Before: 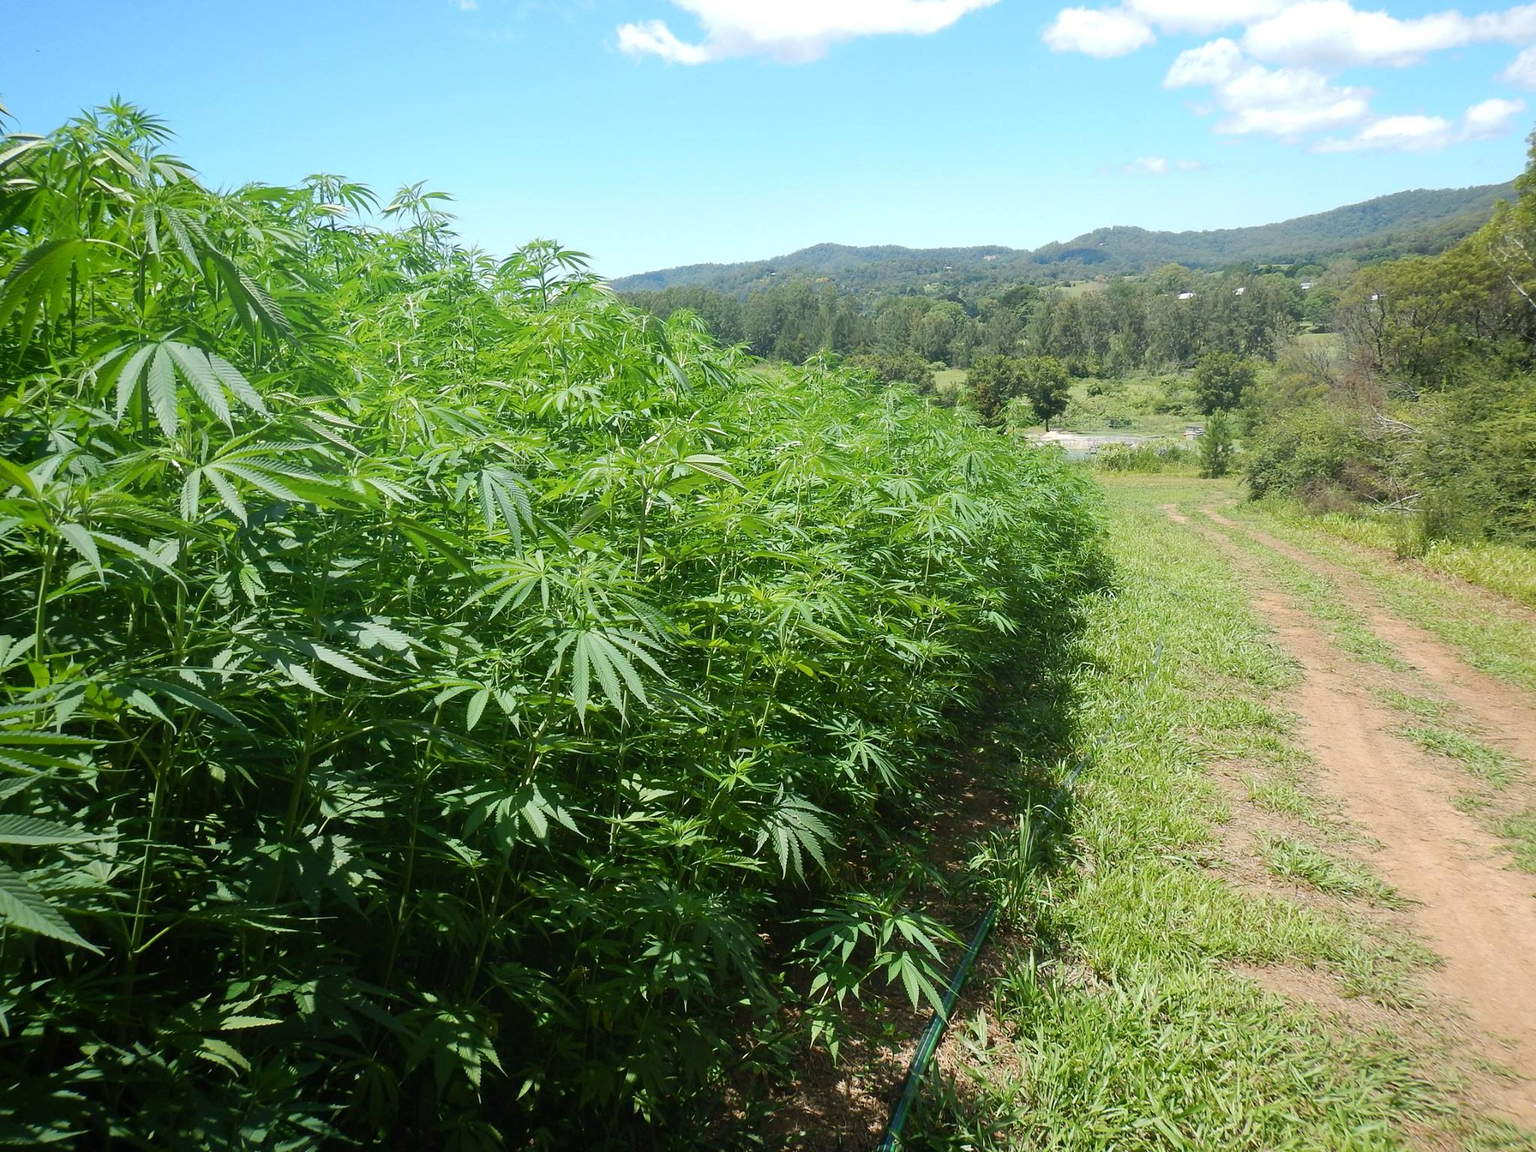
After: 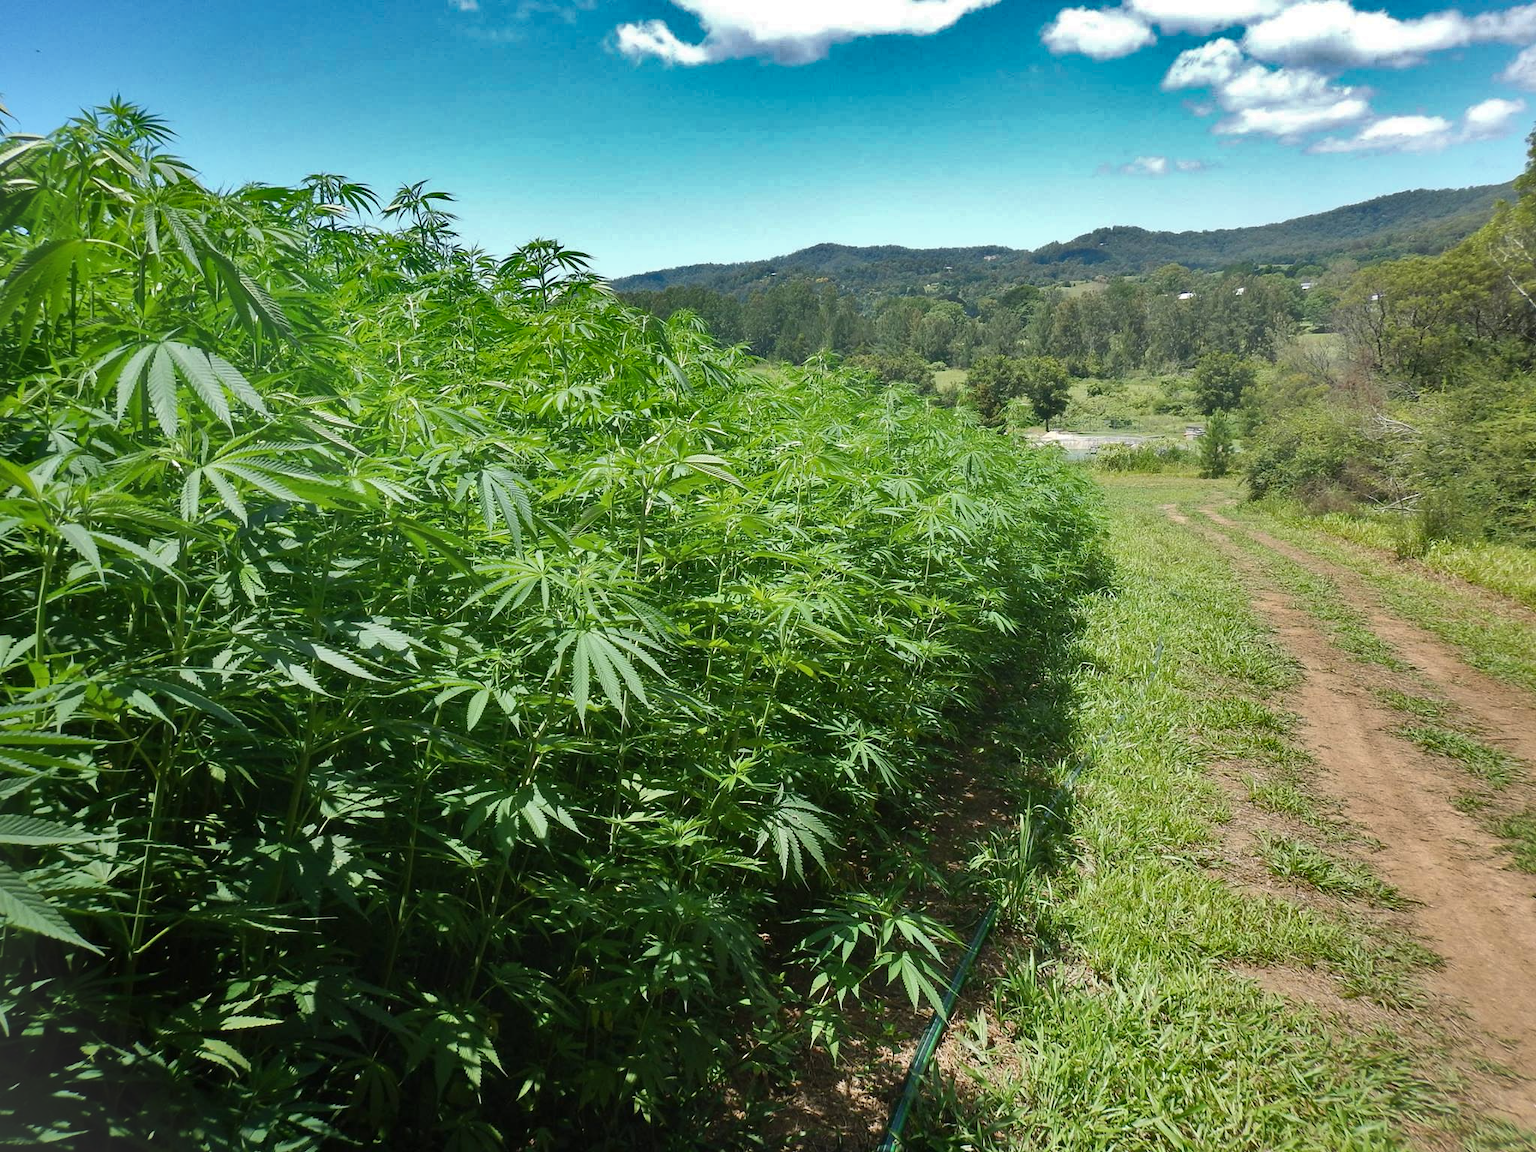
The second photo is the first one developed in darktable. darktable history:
shadows and highlights: shadows 24.5, highlights -78.15, soften with gaussian
vignetting: fall-off start 100%, brightness 0.05, saturation 0
